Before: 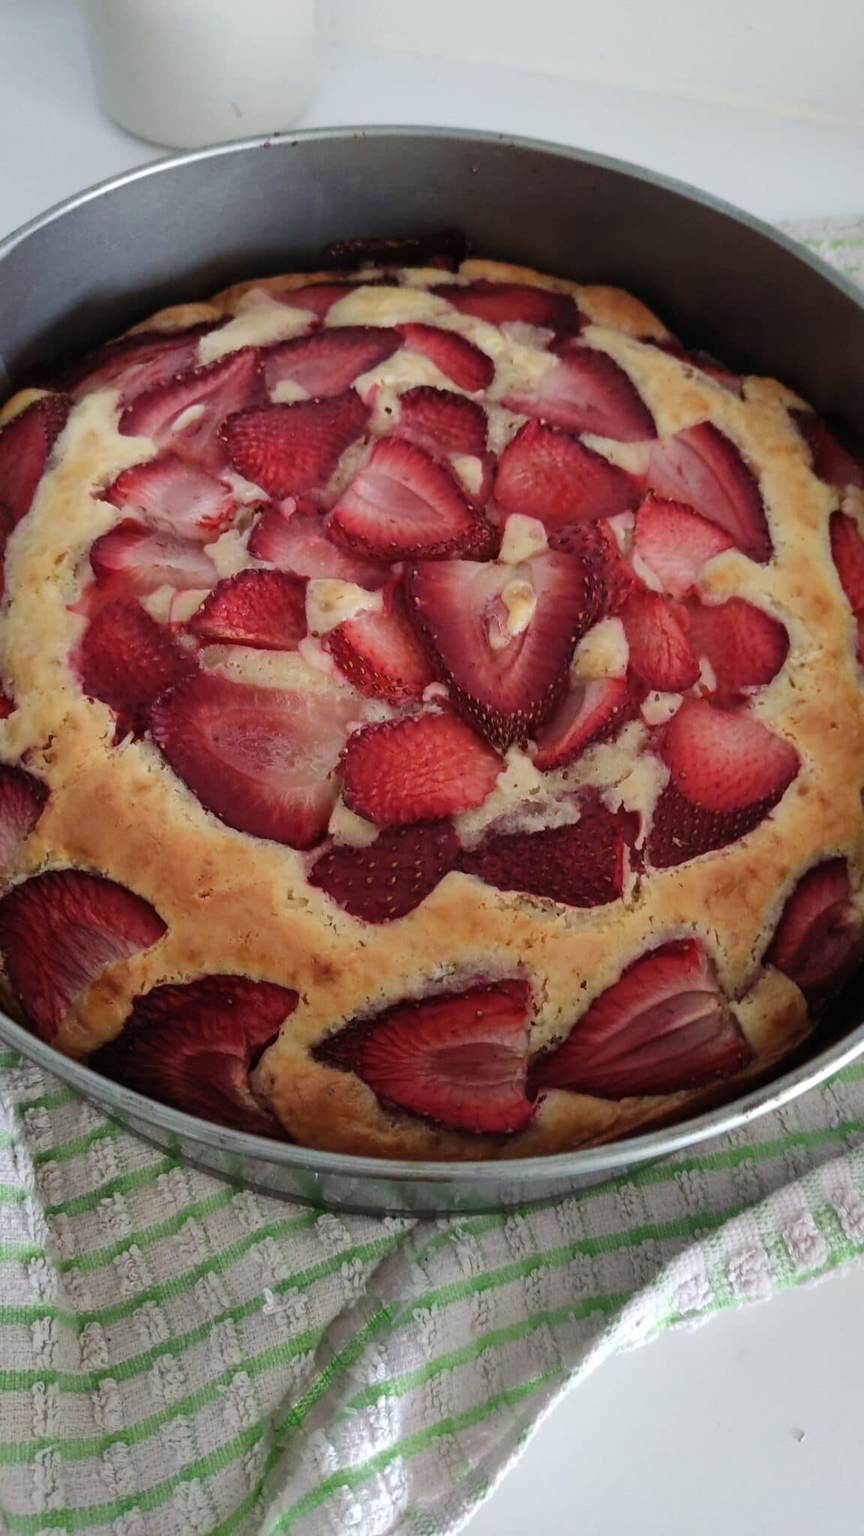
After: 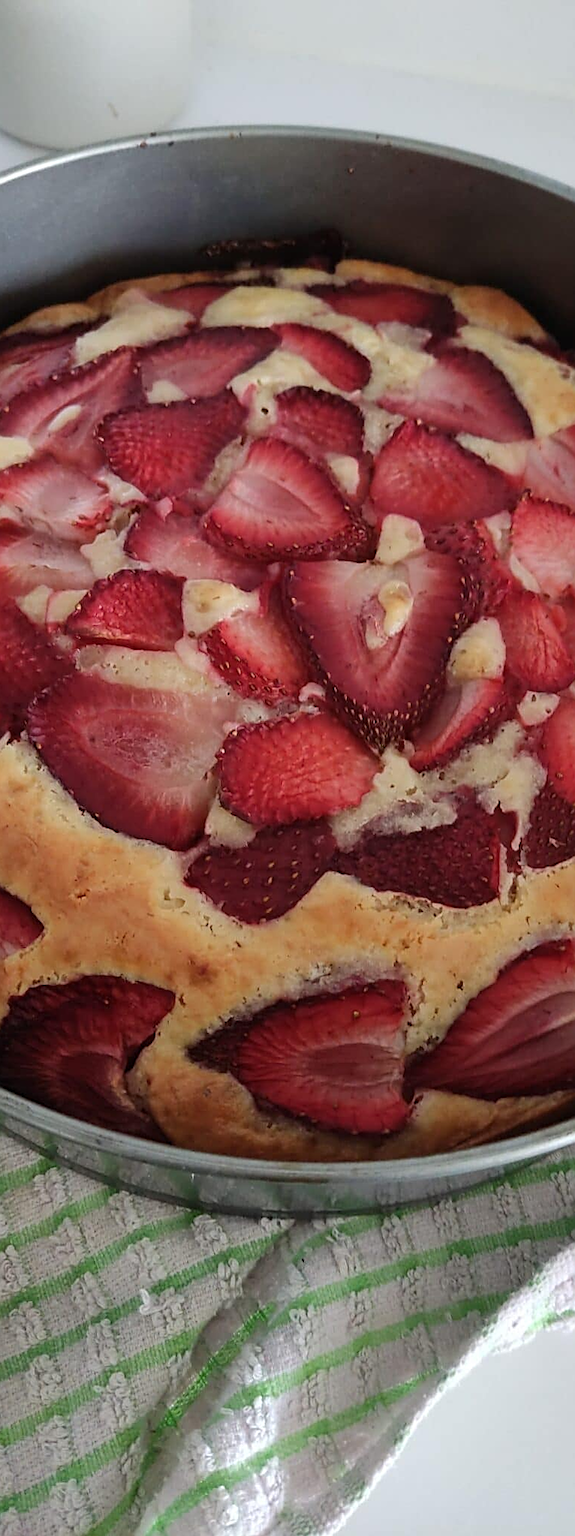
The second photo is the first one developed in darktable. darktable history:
crop and rotate: left 14.385%, right 18.948%
sharpen: on, module defaults
